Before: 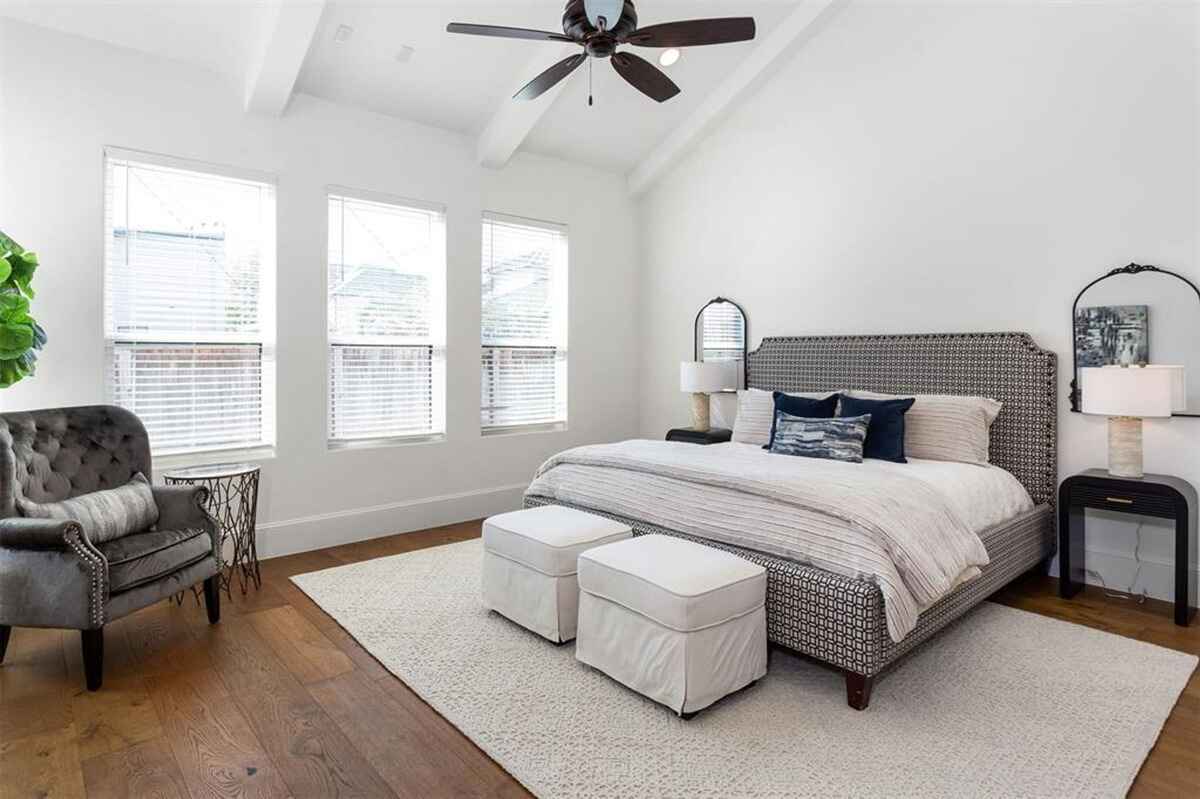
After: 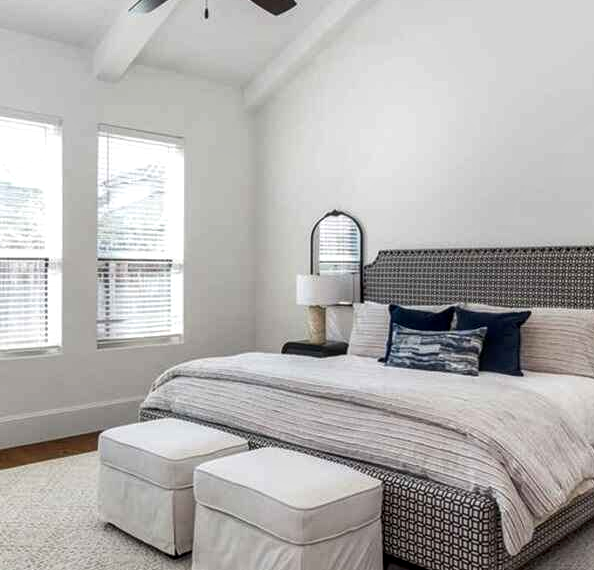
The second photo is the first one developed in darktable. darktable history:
crop: left 32.075%, top 10.976%, right 18.355%, bottom 17.596%
contrast brightness saturation: brightness -0.09
local contrast: on, module defaults
